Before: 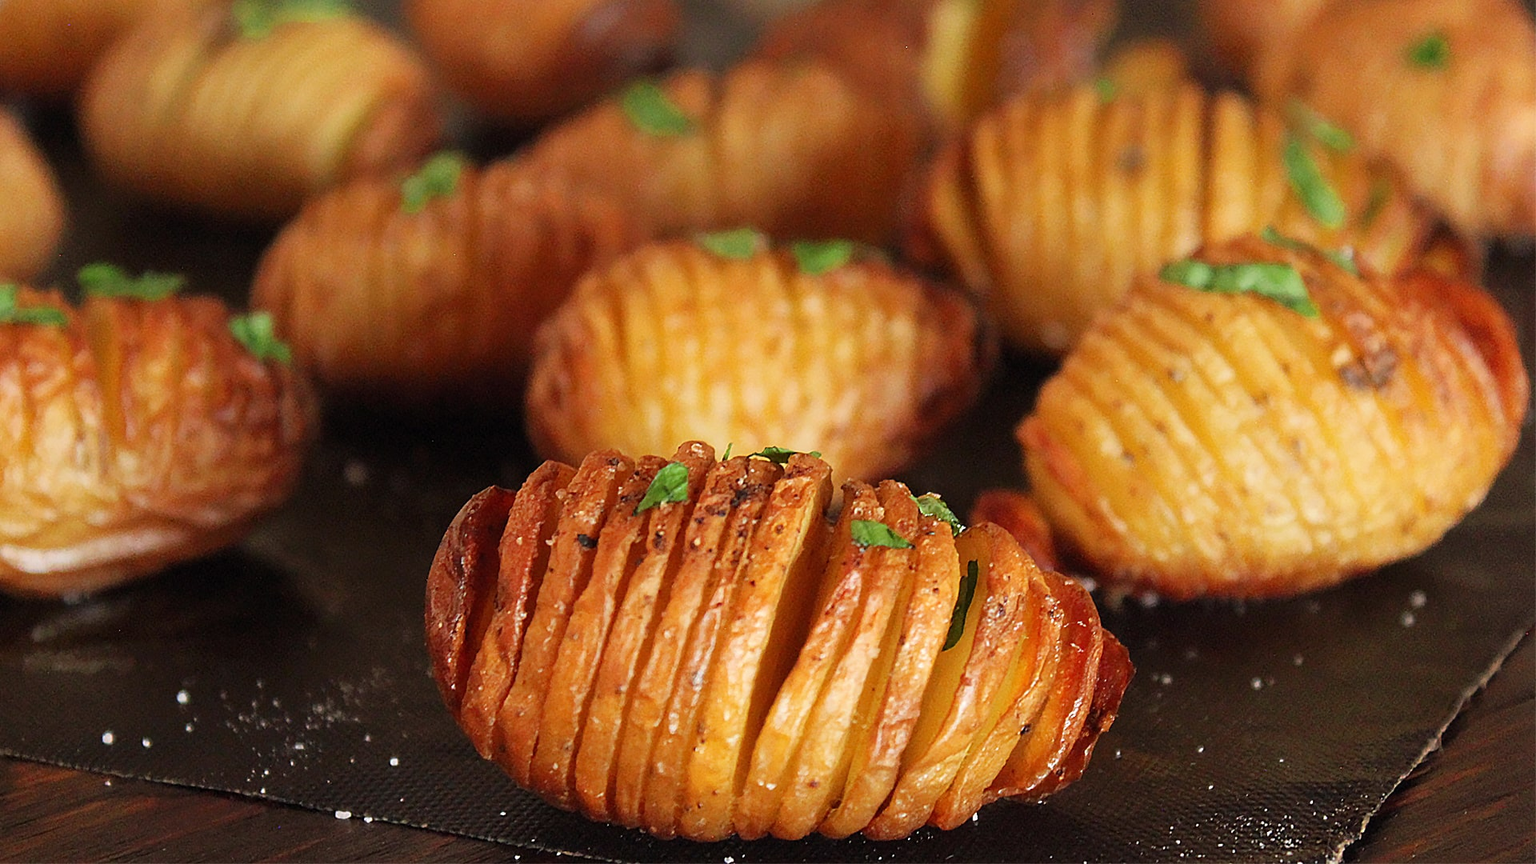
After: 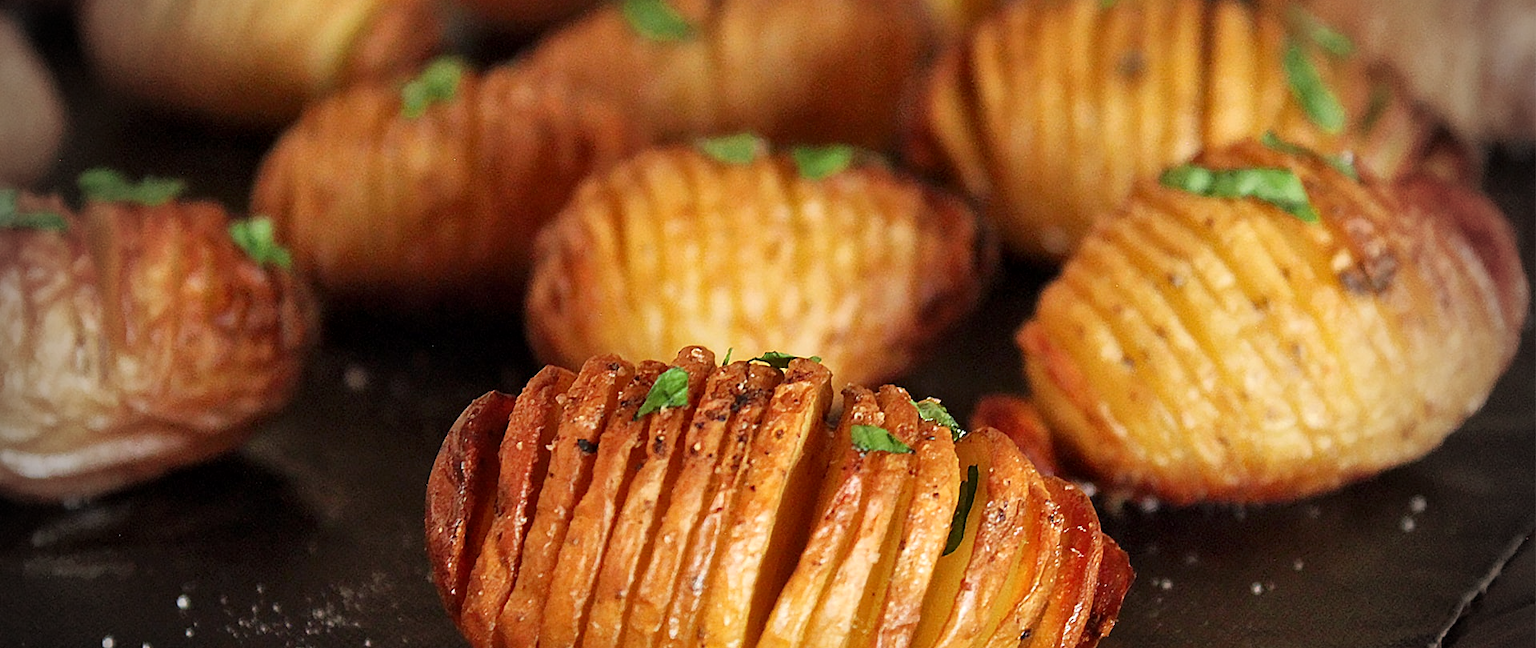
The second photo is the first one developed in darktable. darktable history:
crop: top 11.037%, bottom 13.899%
local contrast: mode bilateral grid, contrast 21, coarseness 50, detail 132%, midtone range 0.2
vignetting: fall-off start 75.74%, fall-off radius 28.64%, width/height ratio 0.971
